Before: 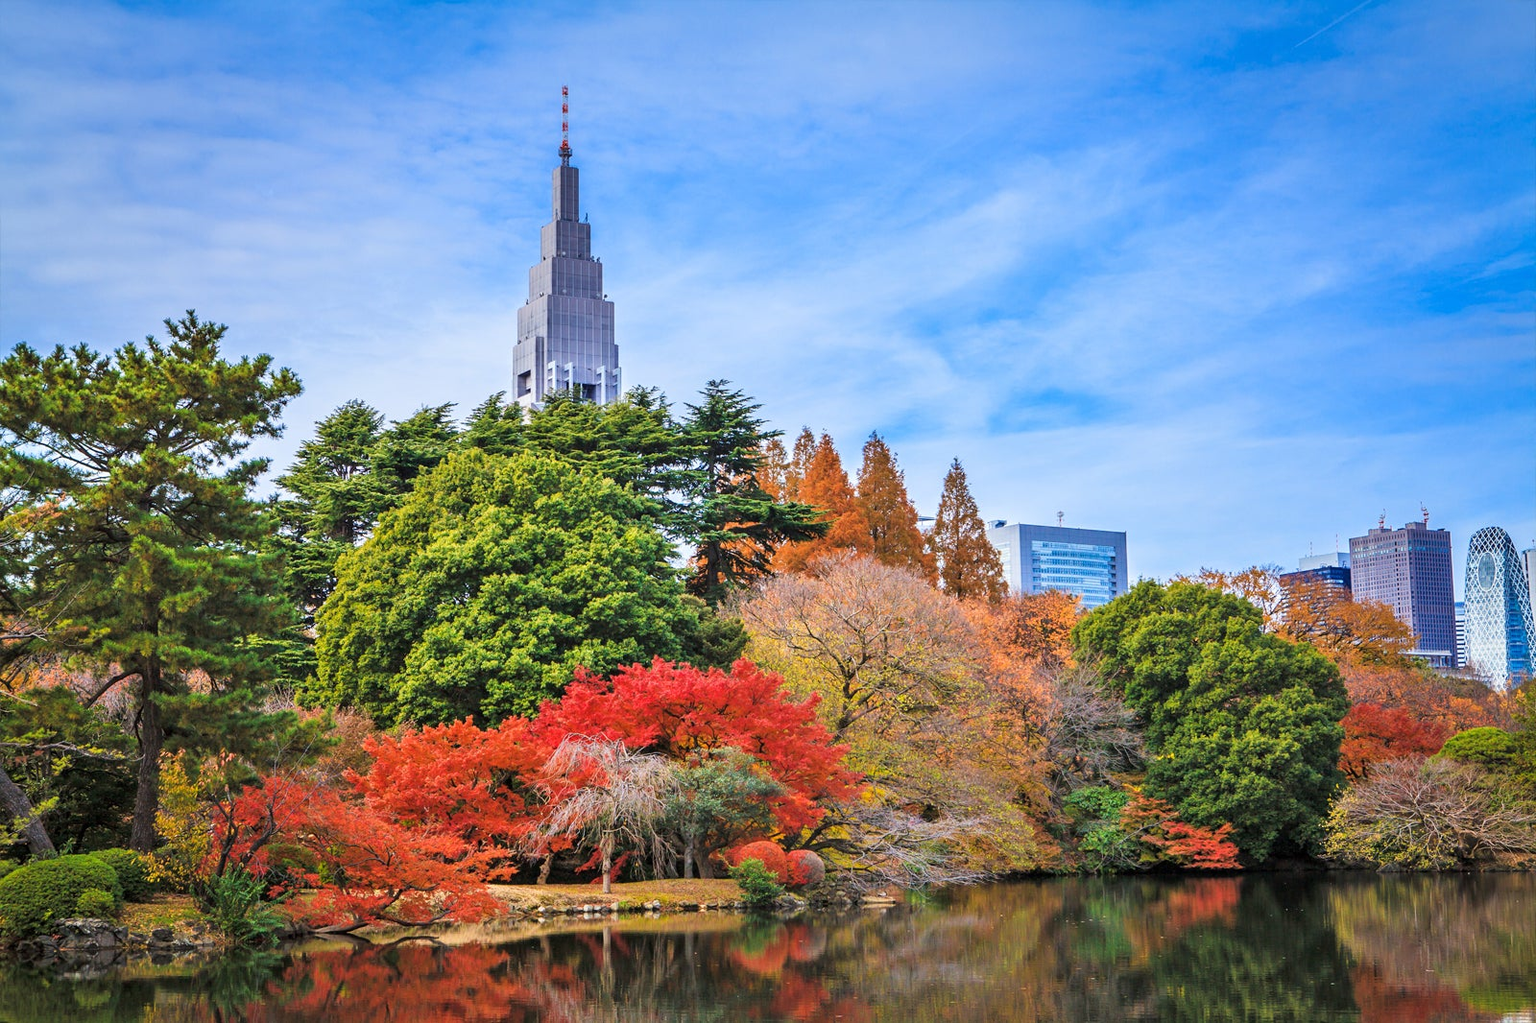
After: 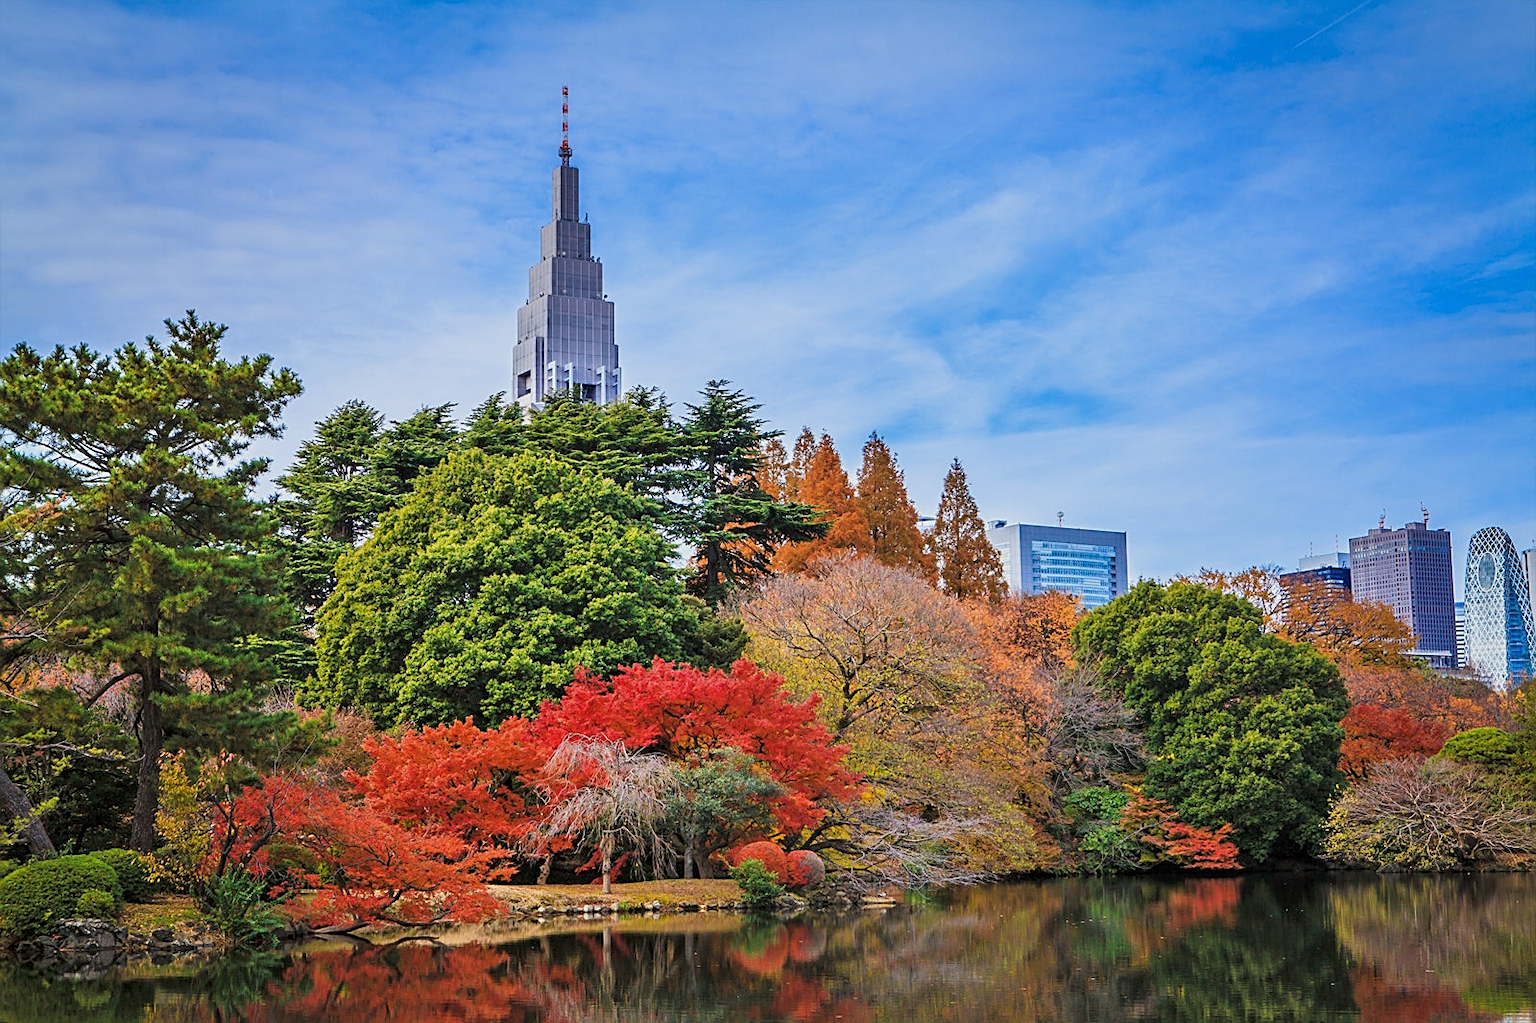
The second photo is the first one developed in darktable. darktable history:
sharpen: on, module defaults
exposure: exposure -0.289 EV, compensate exposure bias true, compensate highlight preservation false
